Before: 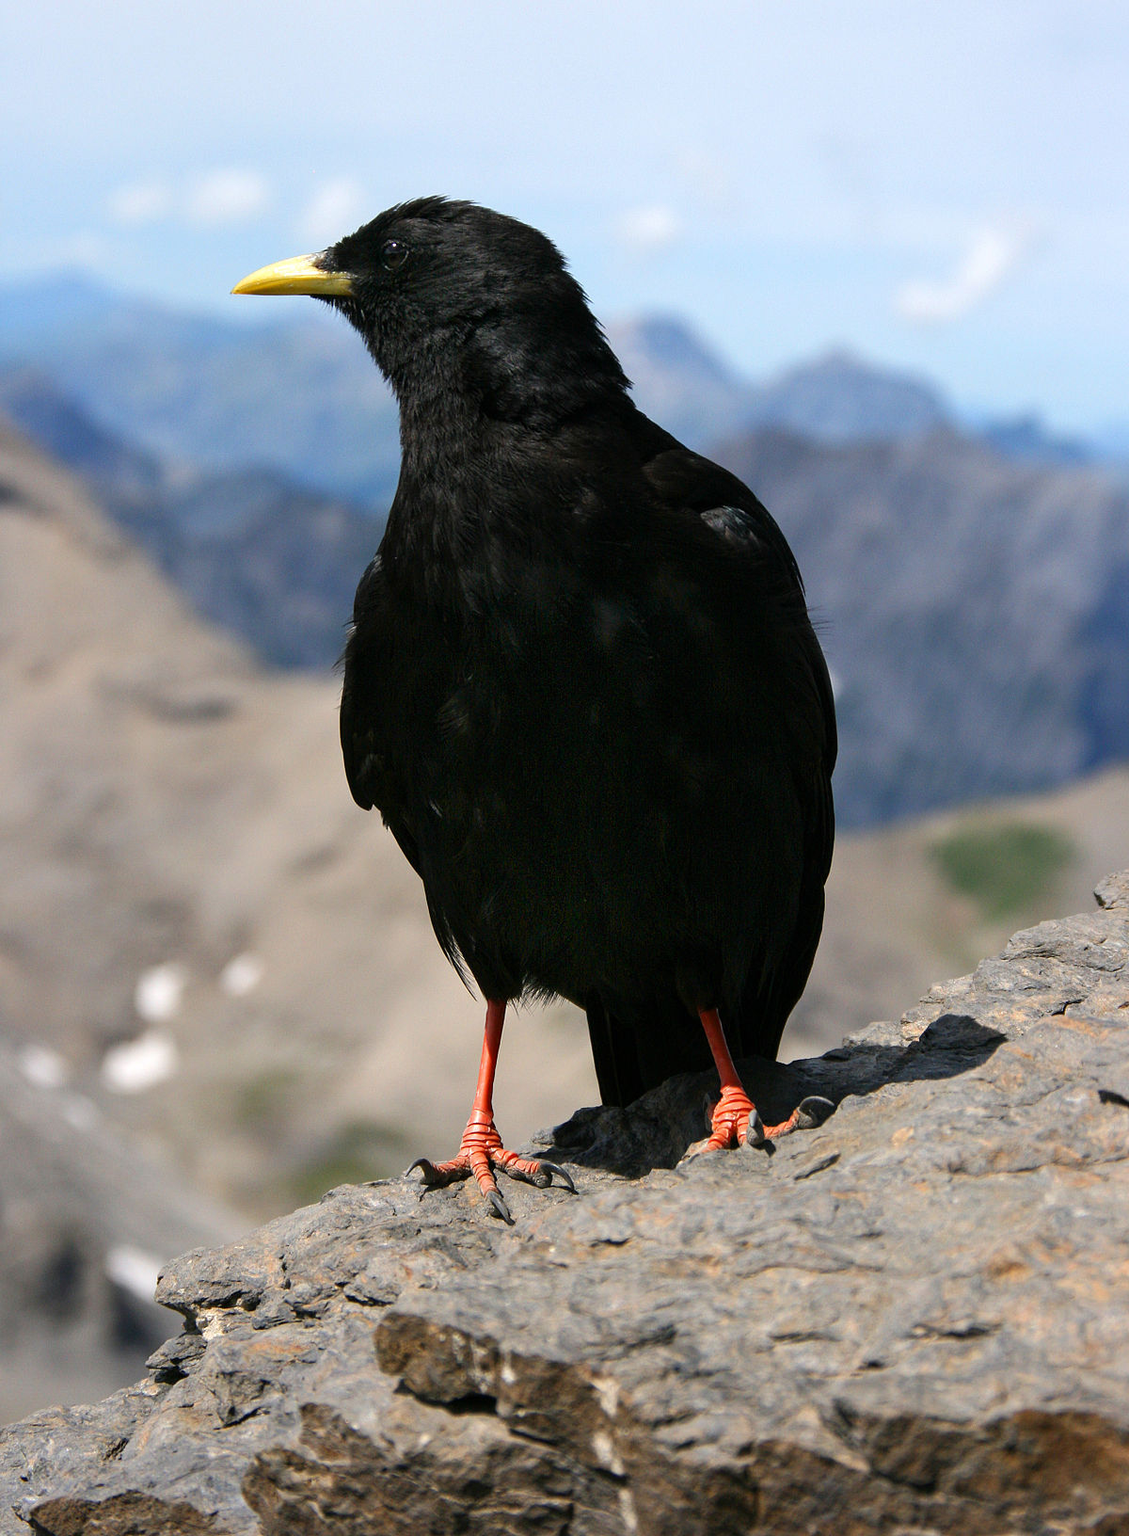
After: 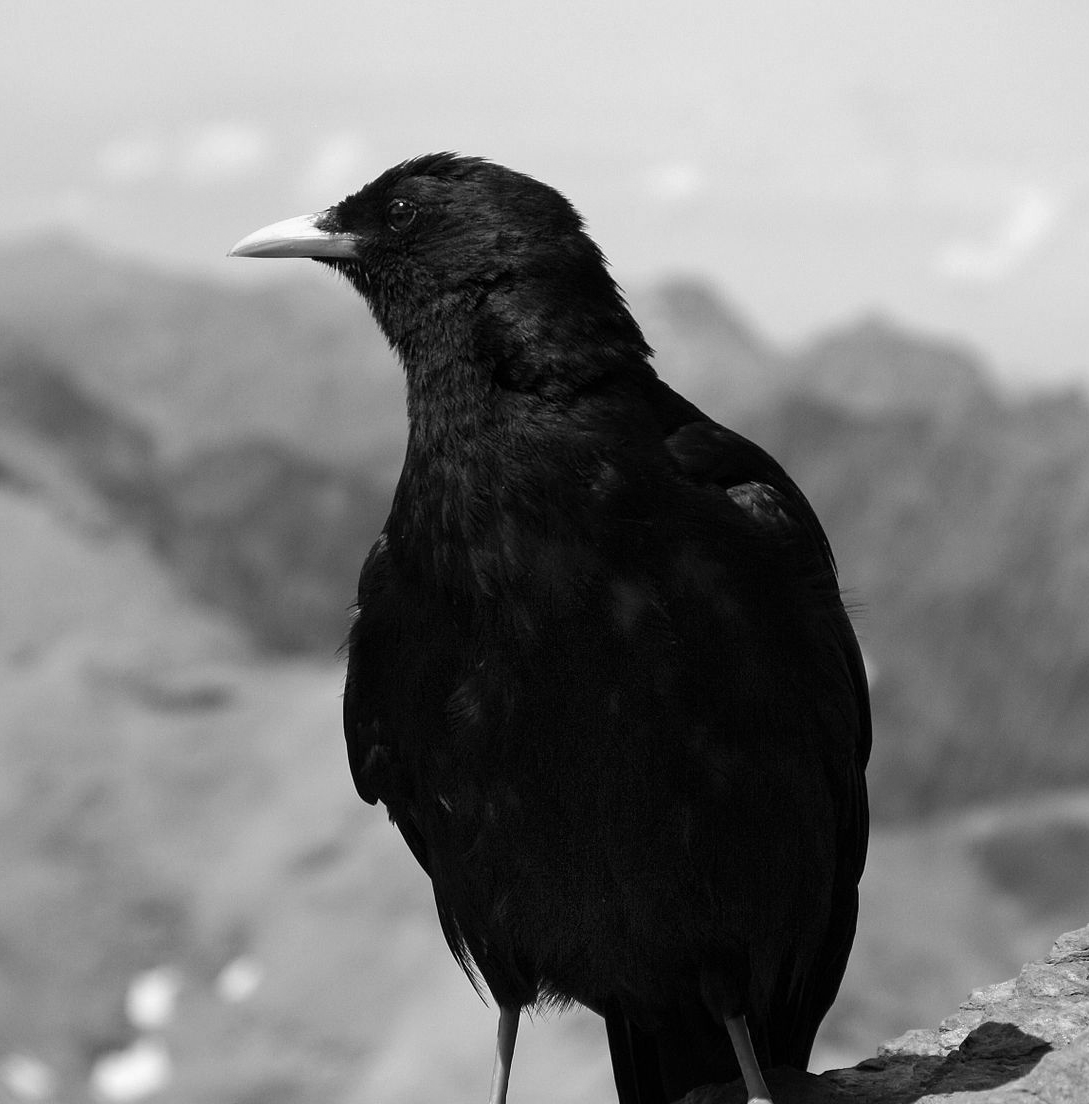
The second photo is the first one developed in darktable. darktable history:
monochrome: a 32, b 64, size 2.3
local contrast: mode bilateral grid, contrast 15, coarseness 36, detail 105%, midtone range 0.2
crop: left 1.509%, top 3.452%, right 7.696%, bottom 28.452%
